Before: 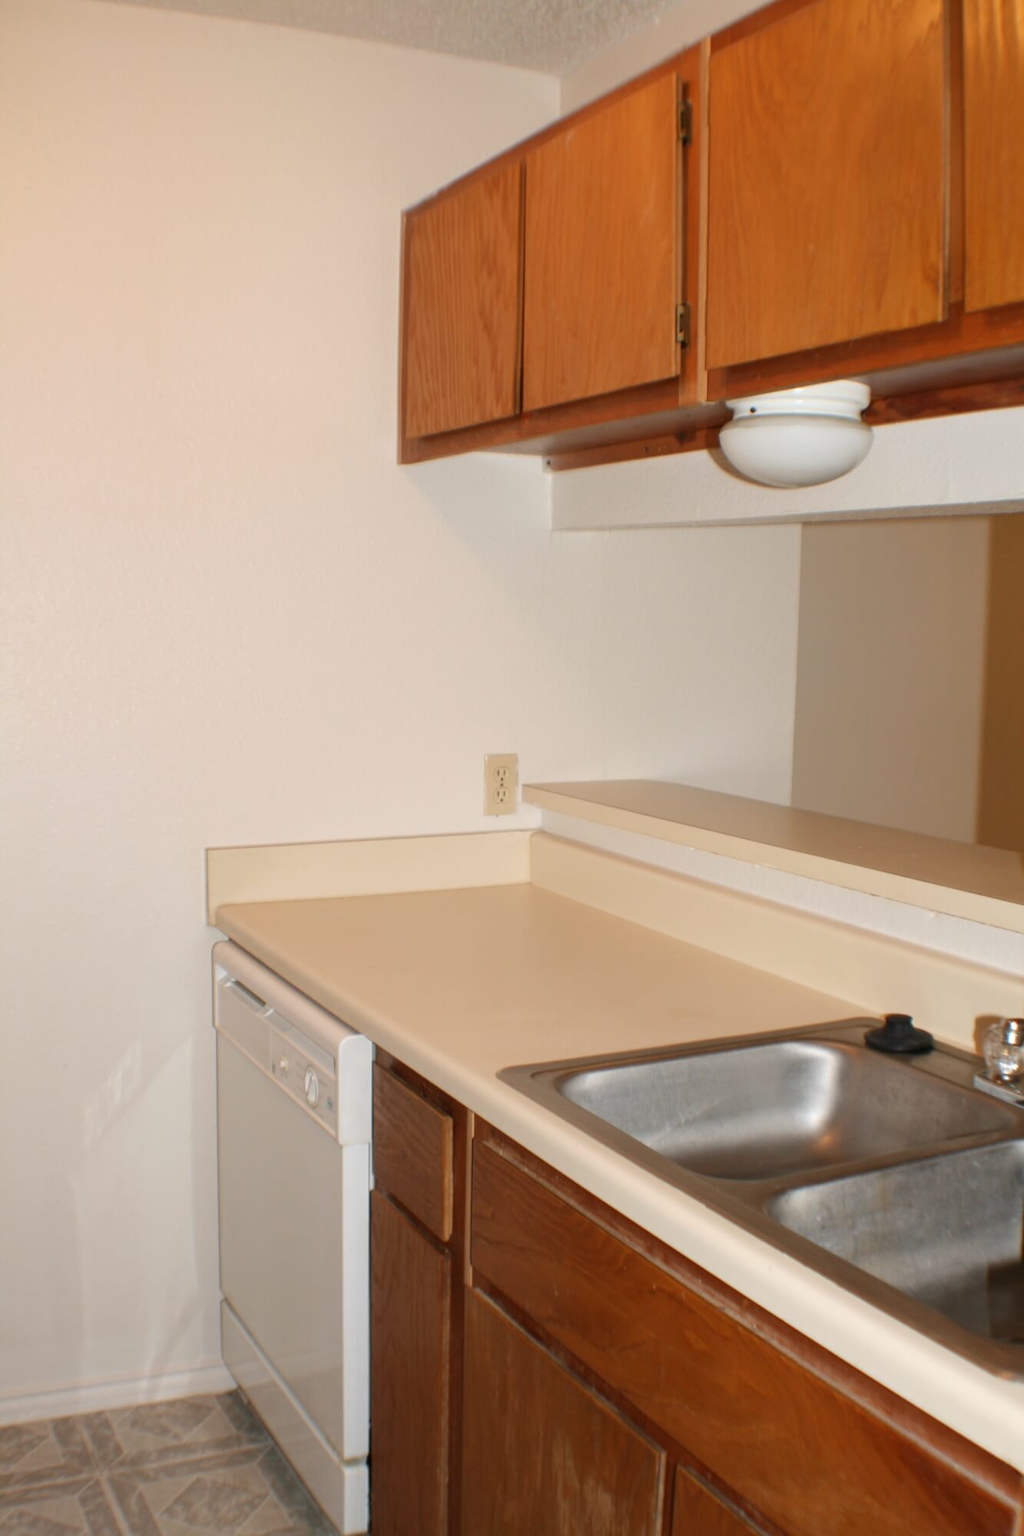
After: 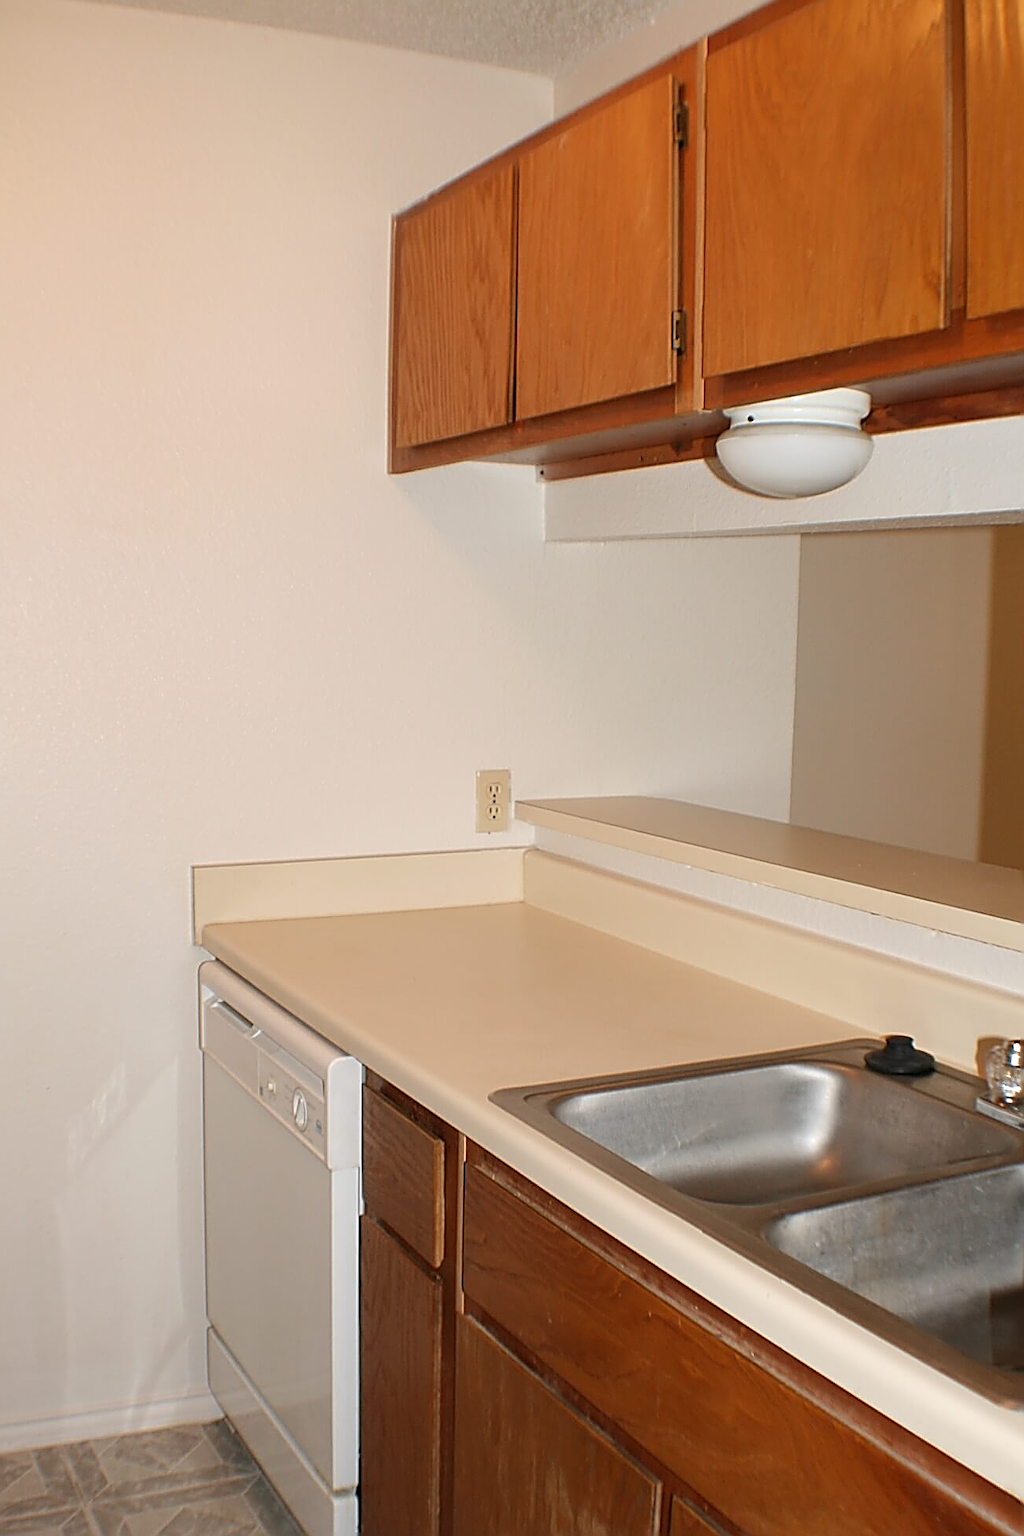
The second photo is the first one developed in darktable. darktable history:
crop: left 1.743%, right 0.268%, bottom 2.011%
sharpen: amount 1.861
